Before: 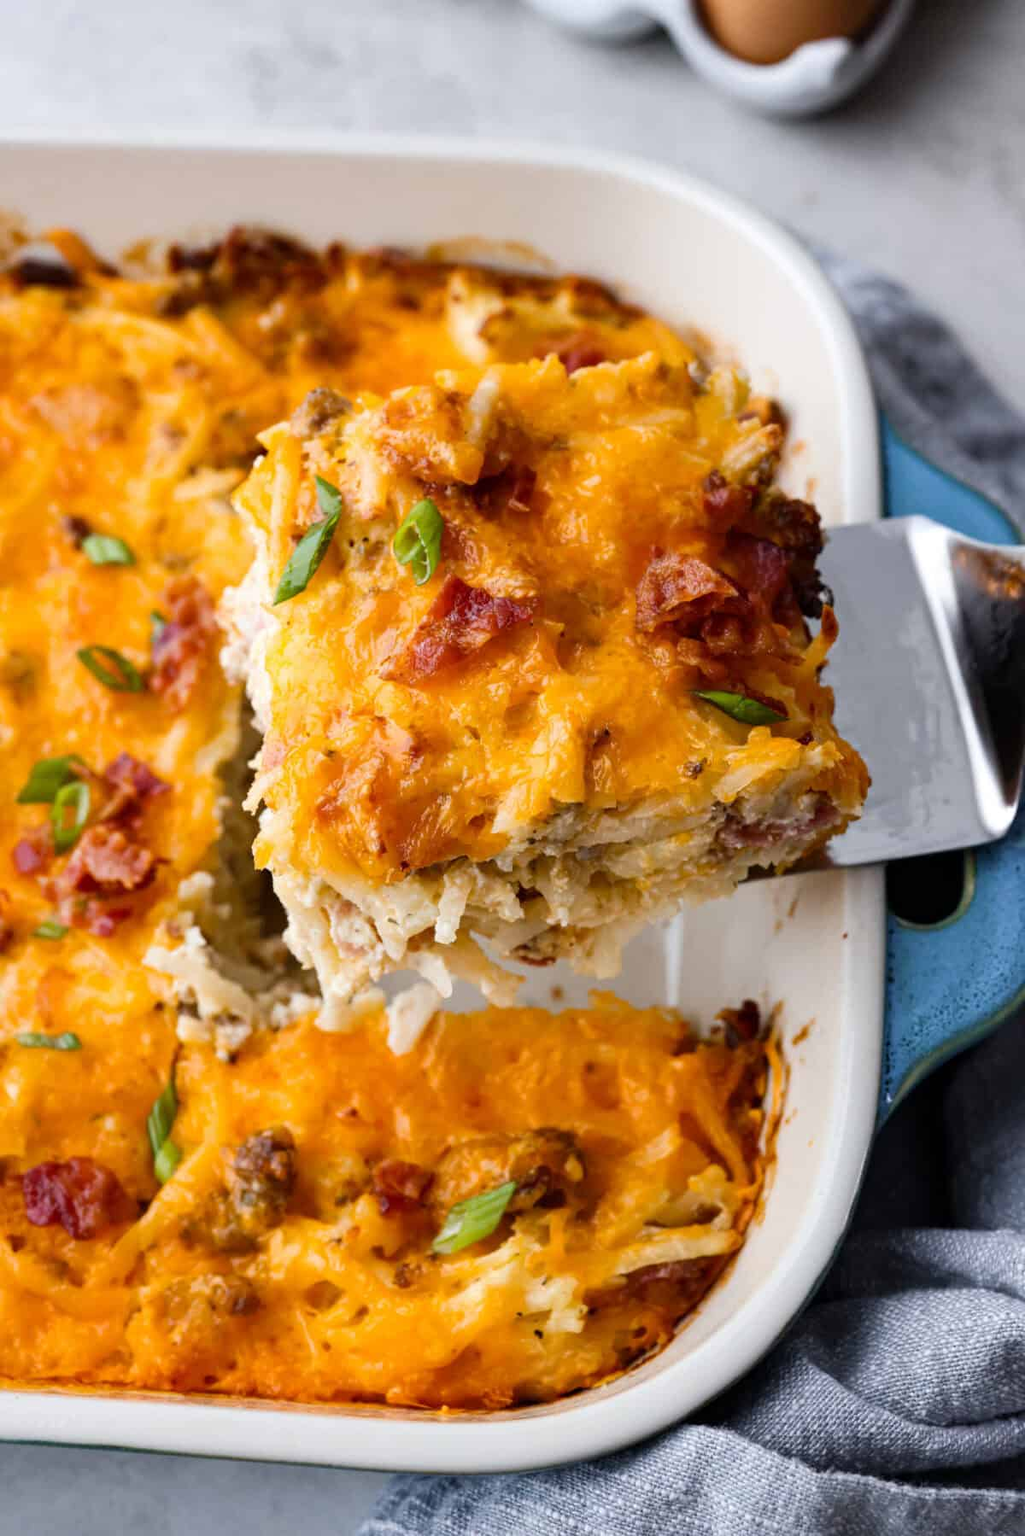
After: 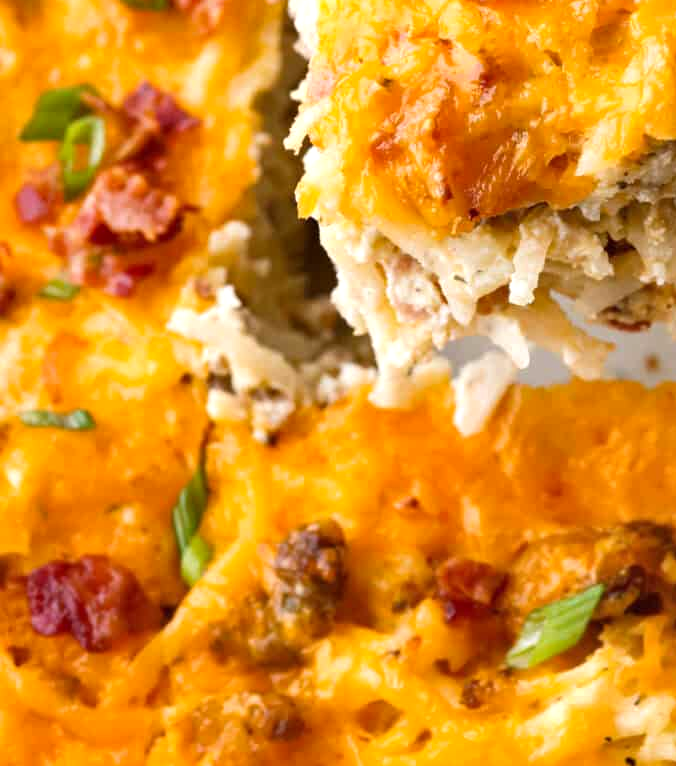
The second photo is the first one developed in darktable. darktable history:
crop: top 44.483%, right 43.593%, bottom 12.892%
exposure: exposure 0.367 EV, compensate highlight preservation false
shadows and highlights: shadows 32, highlights -32, soften with gaussian
